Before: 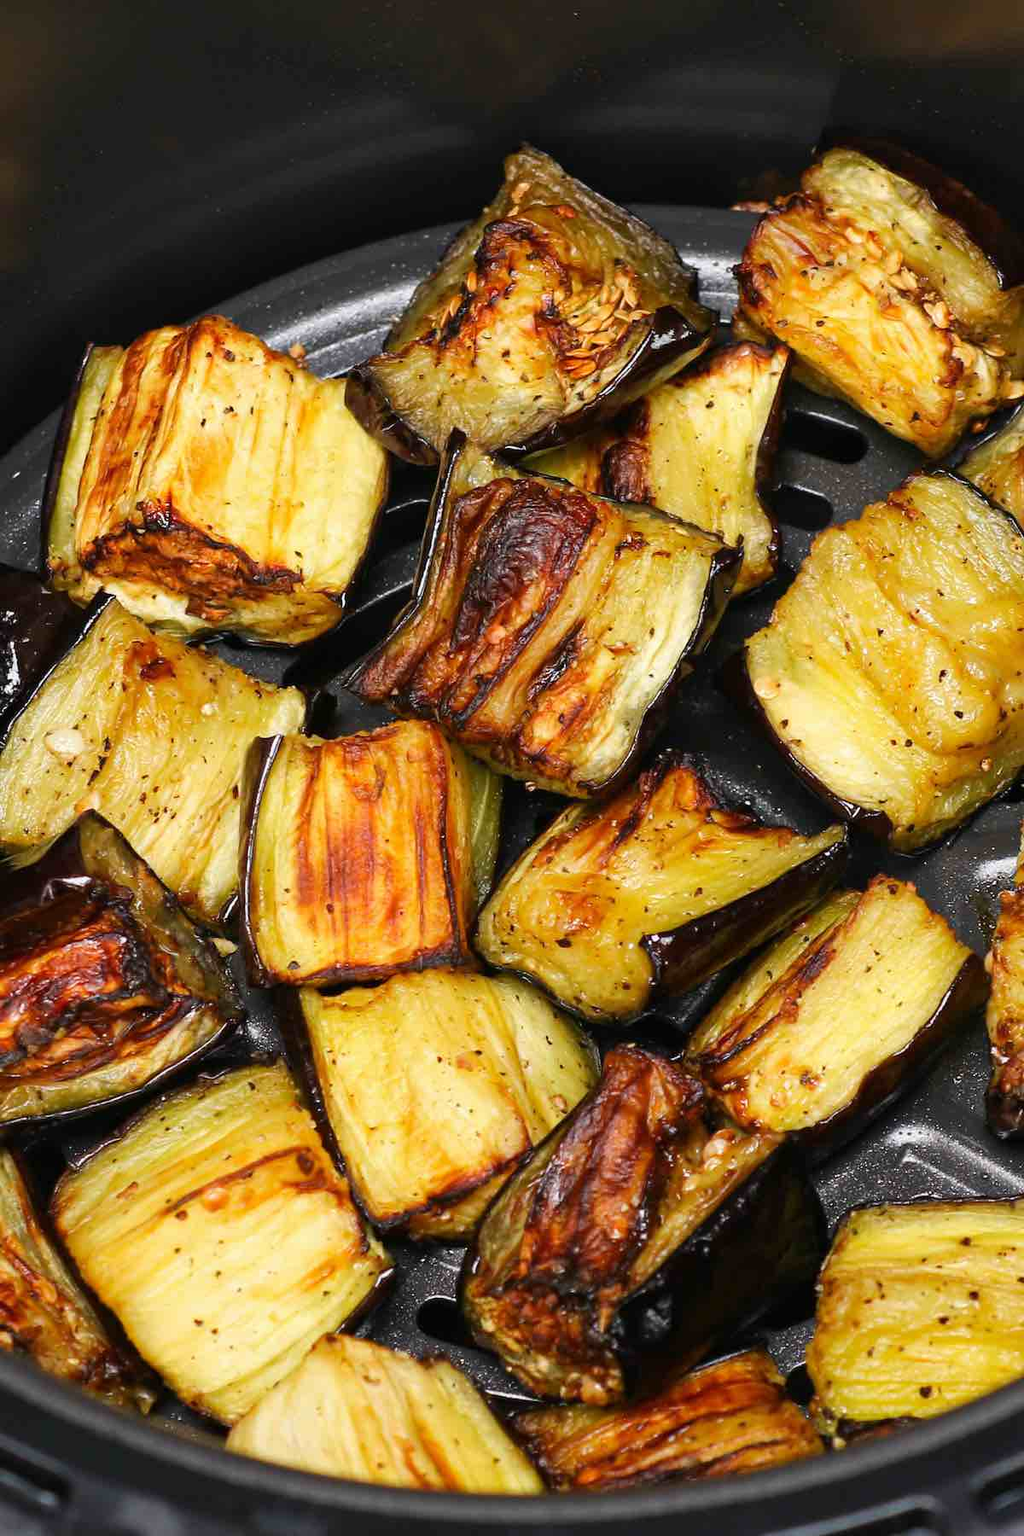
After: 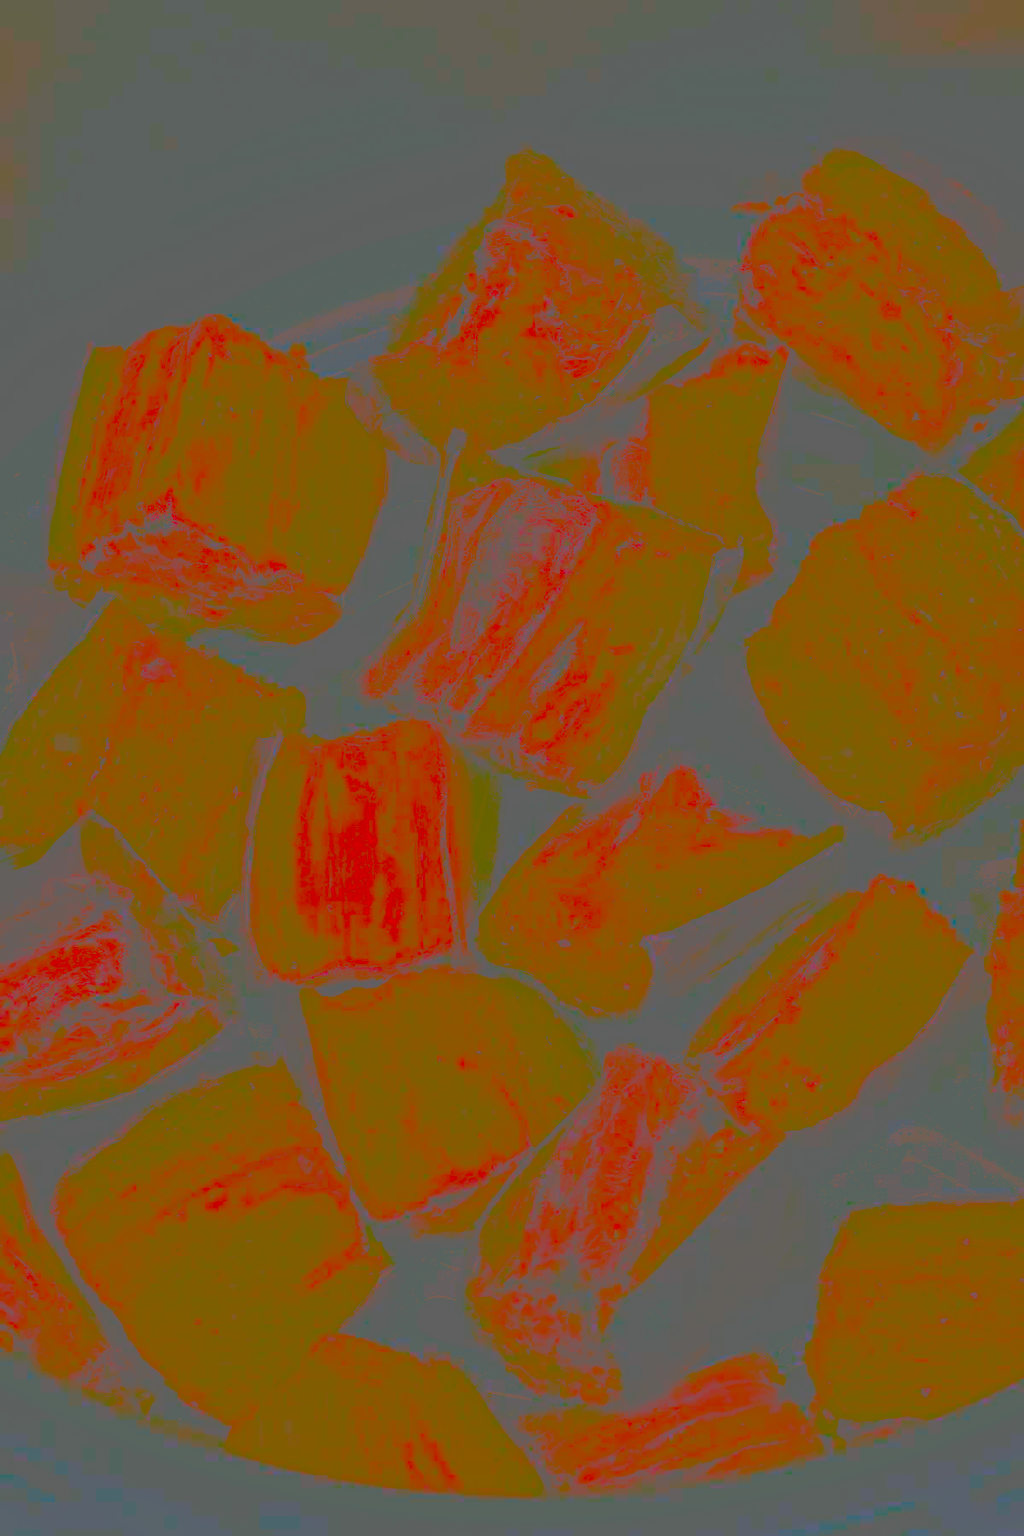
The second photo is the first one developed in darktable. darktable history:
local contrast: highlights 46%, shadows 6%, detail 99%
color balance rgb: shadows lift › luminance -7.389%, shadows lift › chroma 2.271%, shadows lift › hue 163.71°, highlights gain › chroma 3.632%, highlights gain › hue 57.88°, perceptual saturation grading › global saturation 15.456%, perceptual saturation grading › highlights -19.598%, perceptual saturation grading › shadows 20.401%, saturation formula JzAzBz (2021)
contrast brightness saturation: contrast -0.977, brightness -0.167, saturation 0.759
exposure: exposure 0.717 EV, compensate highlight preservation false
sharpen: amount 0.218
tone equalizer: -8 EV -1.98 EV, -7 EV -1.99 EV, -6 EV -1.99 EV, -5 EV -1.98 EV, -4 EV -1.97 EV, -3 EV -1.99 EV, -2 EV -2 EV, -1 EV -1.62 EV, +0 EV -2 EV, edges refinement/feathering 500, mask exposure compensation -1.57 EV, preserve details no
shadows and highlights: shadows 53.01, shadows color adjustment 97.67%, soften with gaussian
